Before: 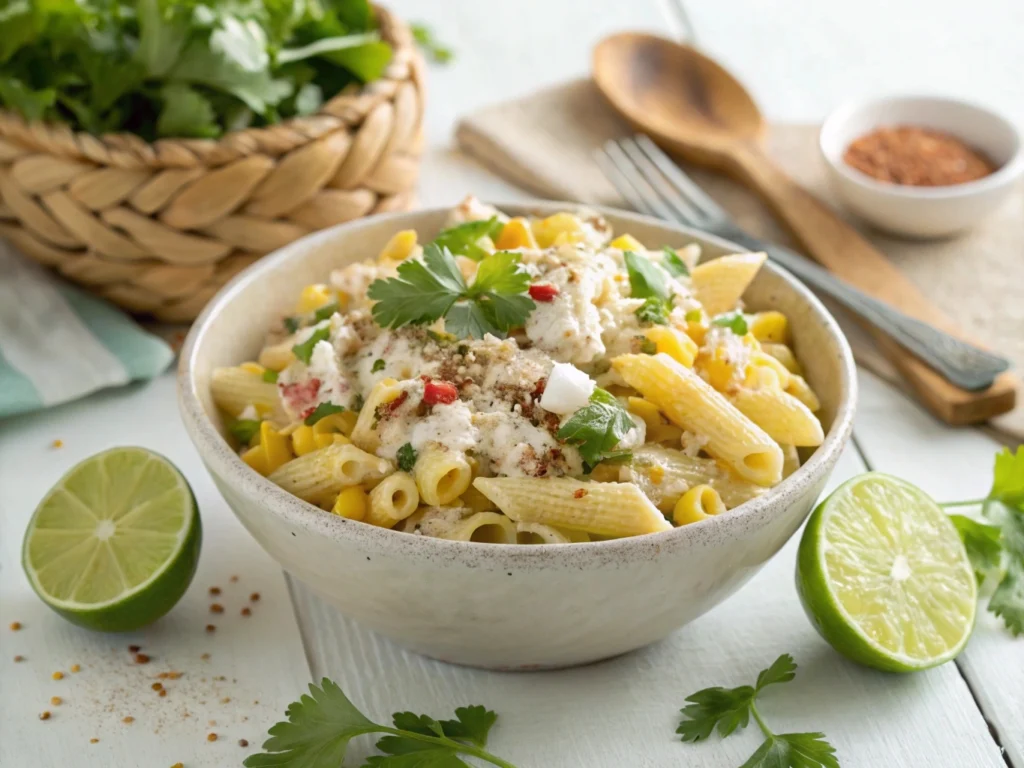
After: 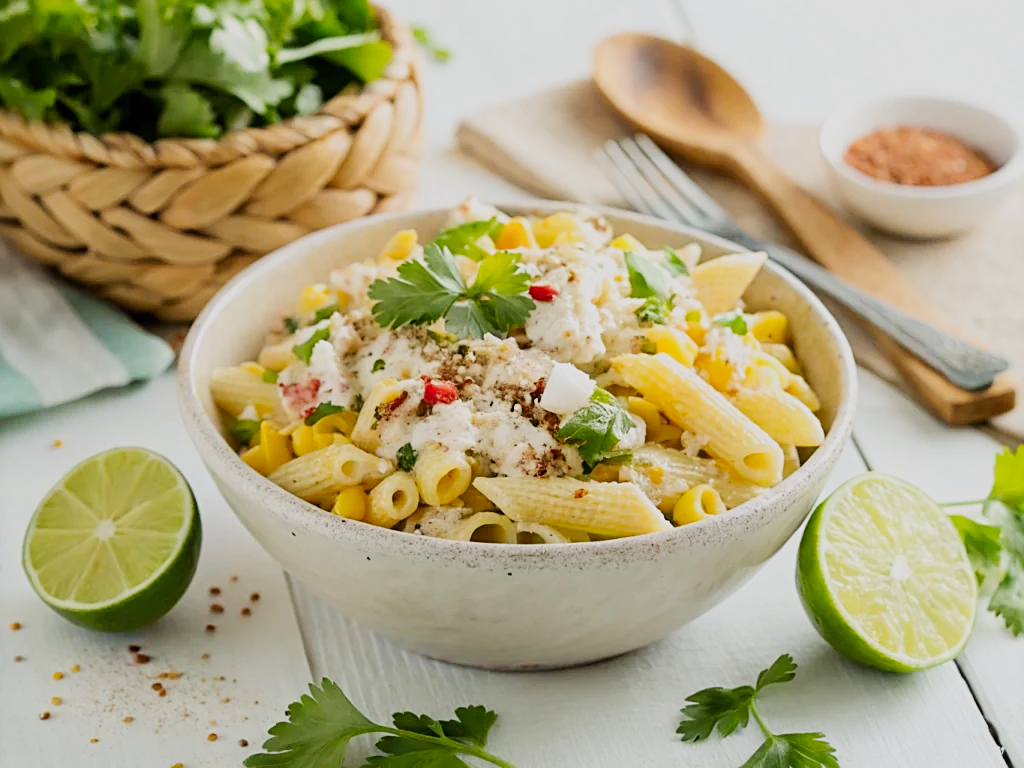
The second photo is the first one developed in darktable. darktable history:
filmic rgb: black relative exposure -16 EV, white relative exposure 6.17 EV, hardness 5.23
sharpen: on, module defaults
tone curve: curves: ch0 [(0, 0) (0.071, 0.047) (0.266, 0.26) (0.491, 0.552) (0.753, 0.818) (1, 0.983)]; ch1 [(0, 0) (0.346, 0.307) (0.408, 0.369) (0.463, 0.443) (0.482, 0.493) (0.502, 0.5) (0.517, 0.518) (0.55, 0.573) (0.597, 0.641) (0.651, 0.709) (1, 1)]; ch2 [(0, 0) (0.346, 0.34) (0.434, 0.46) (0.485, 0.494) (0.5, 0.494) (0.517, 0.506) (0.535, 0.545) (0.583, 0.634) (0.625, 0.686) (1, 1)], preserve colors none
